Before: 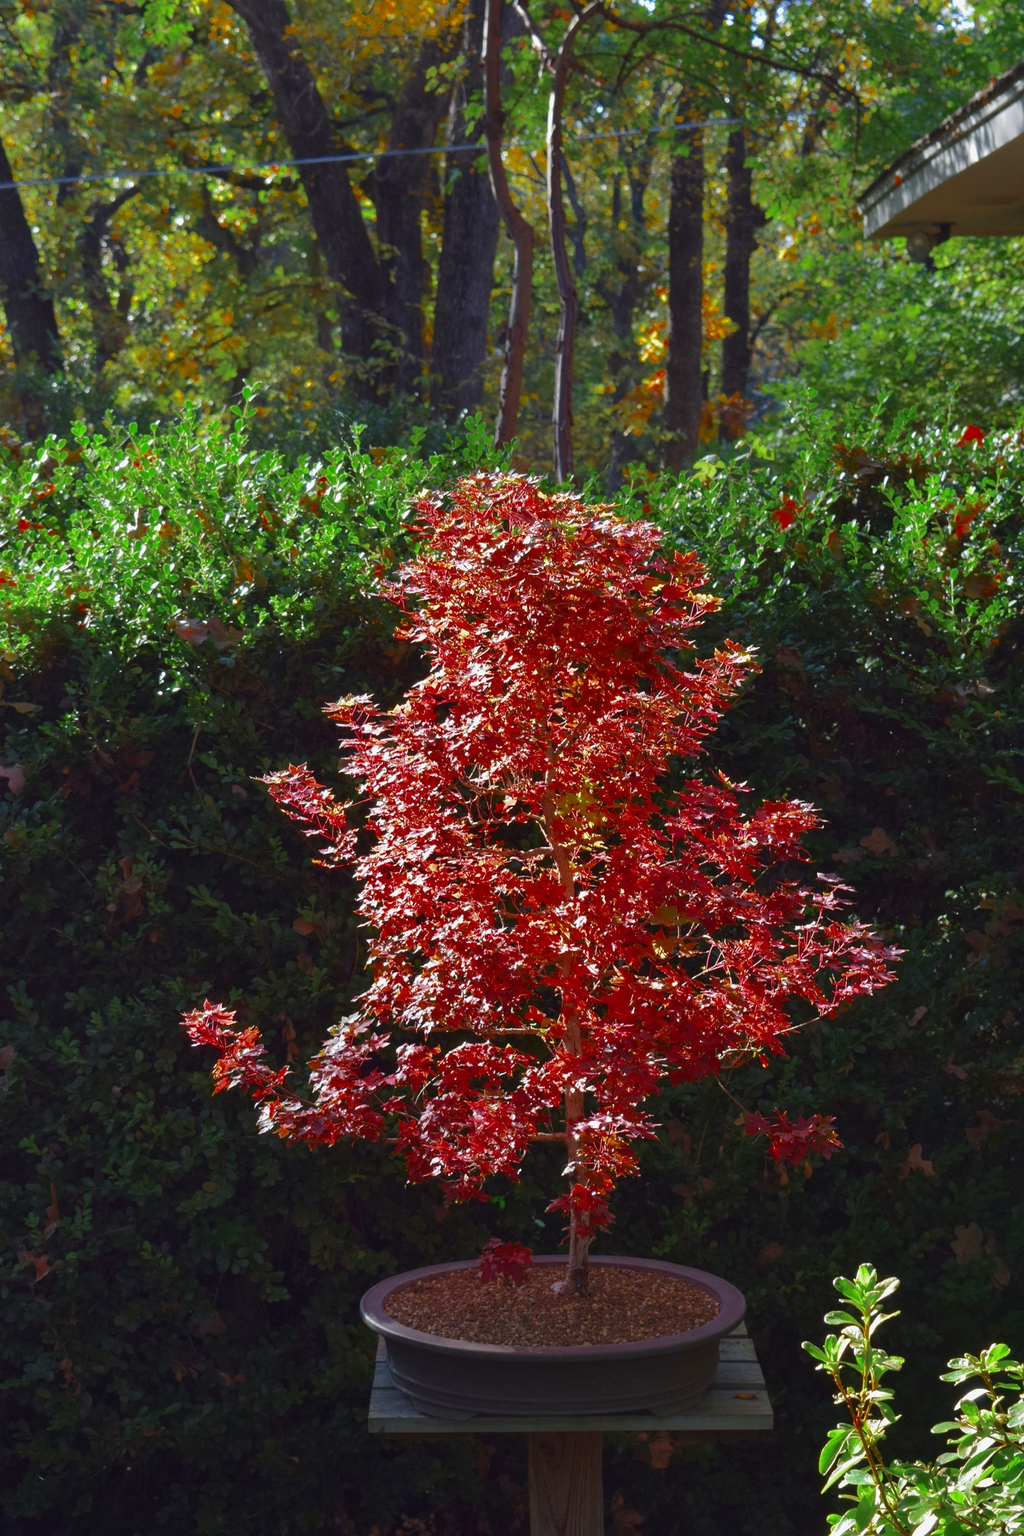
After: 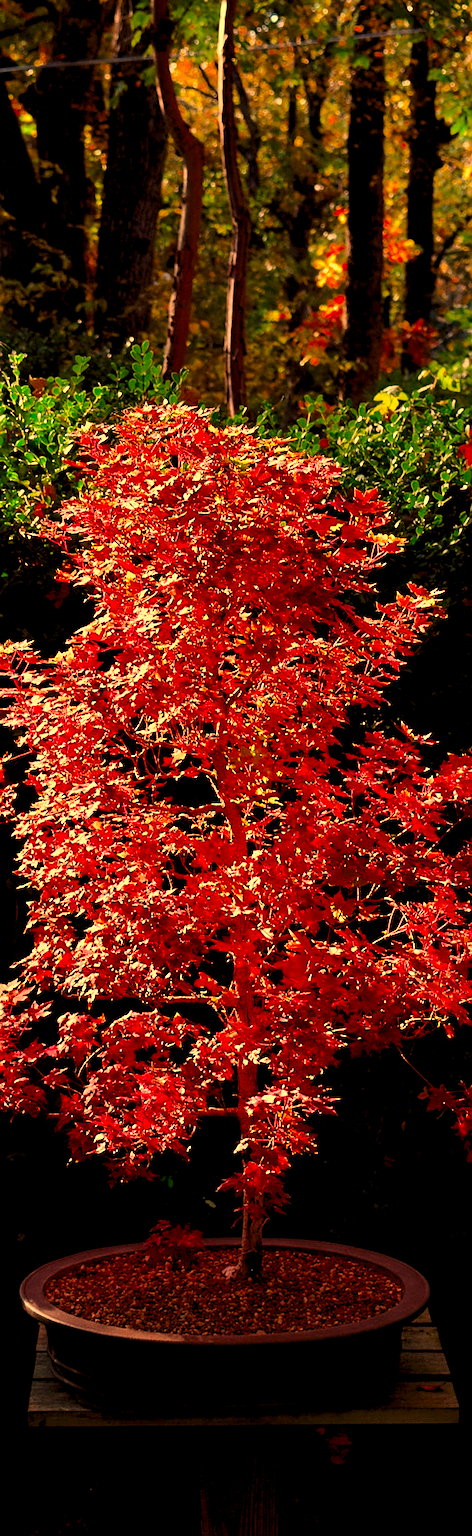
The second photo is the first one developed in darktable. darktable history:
white balance: red 1.467, blue 0.684
crop: left 33.452%, top 6.025%, right 23.155%
rgb levels: levels [[0.029, 0.461, 0.922], [0, 0.5, 1], [0, 0.5, 1]]
contrast brightness saturation: contrast 0.19, brightness -0.11, saturation 0.21
sharpen: on, module defaults
